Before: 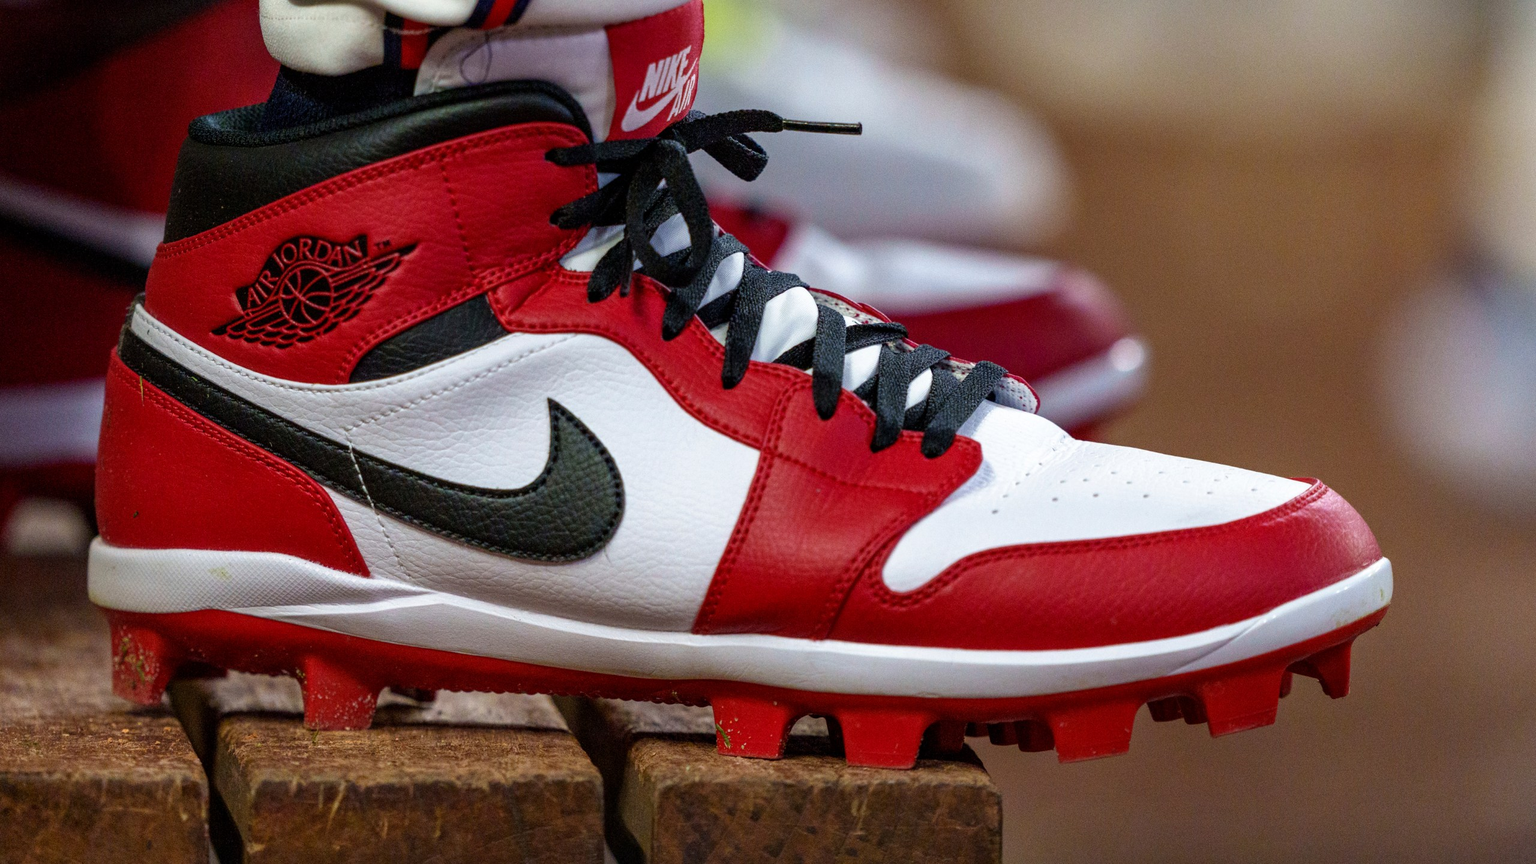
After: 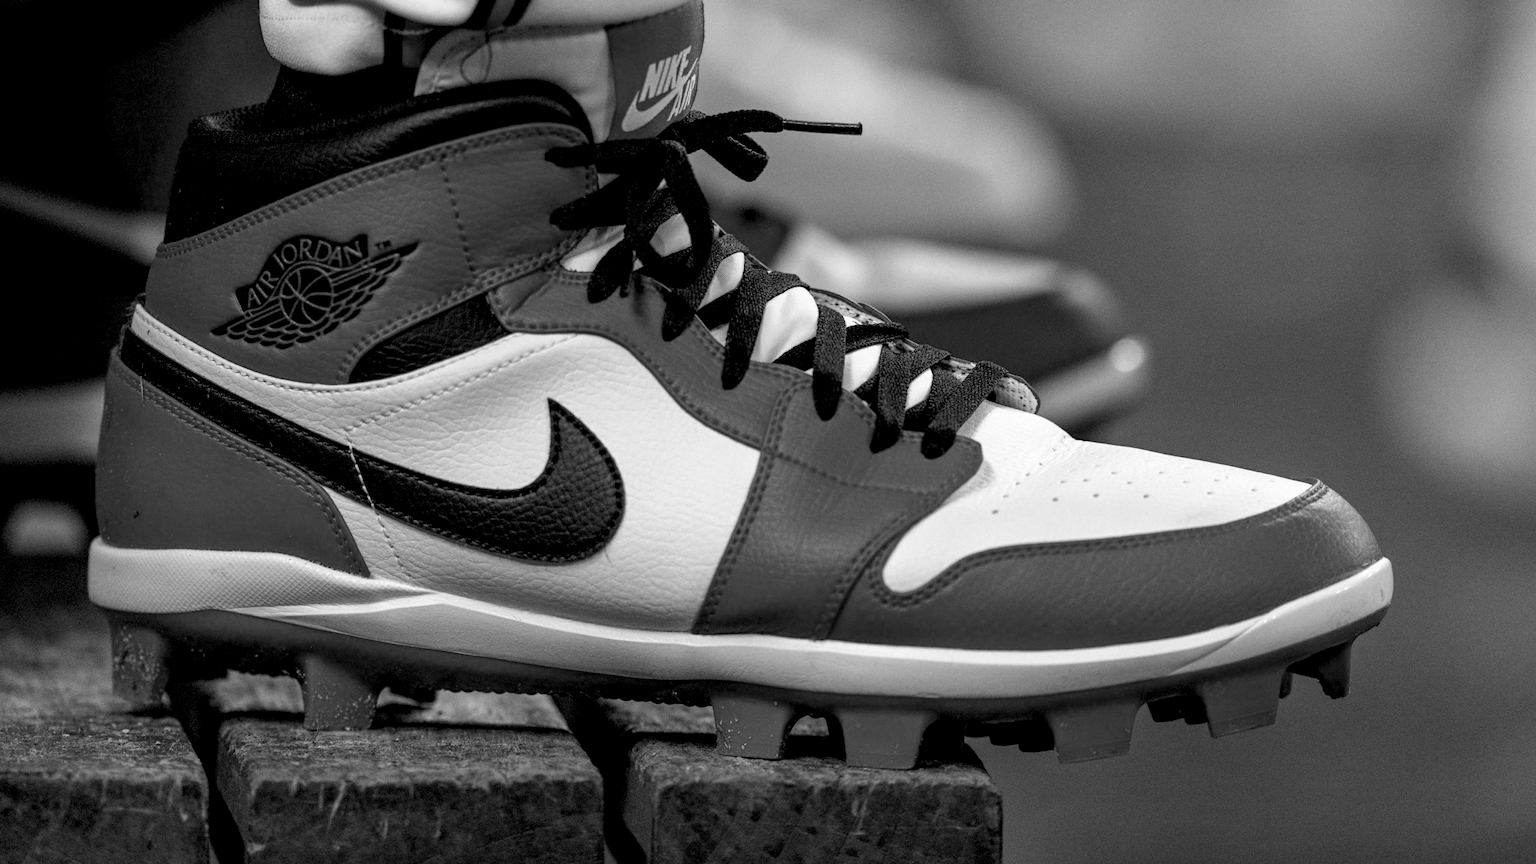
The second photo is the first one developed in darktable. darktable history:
color correction: highlights a* -1.43, highlights b* 10.12, shadows a* 0.395, shadows b* 19.35
levels: levels [0.026, 0.507, 0.987]
exposure: black level correction 0.009, compensate highlight preservation false
monochrome: a 32, b 64, size 2.3
